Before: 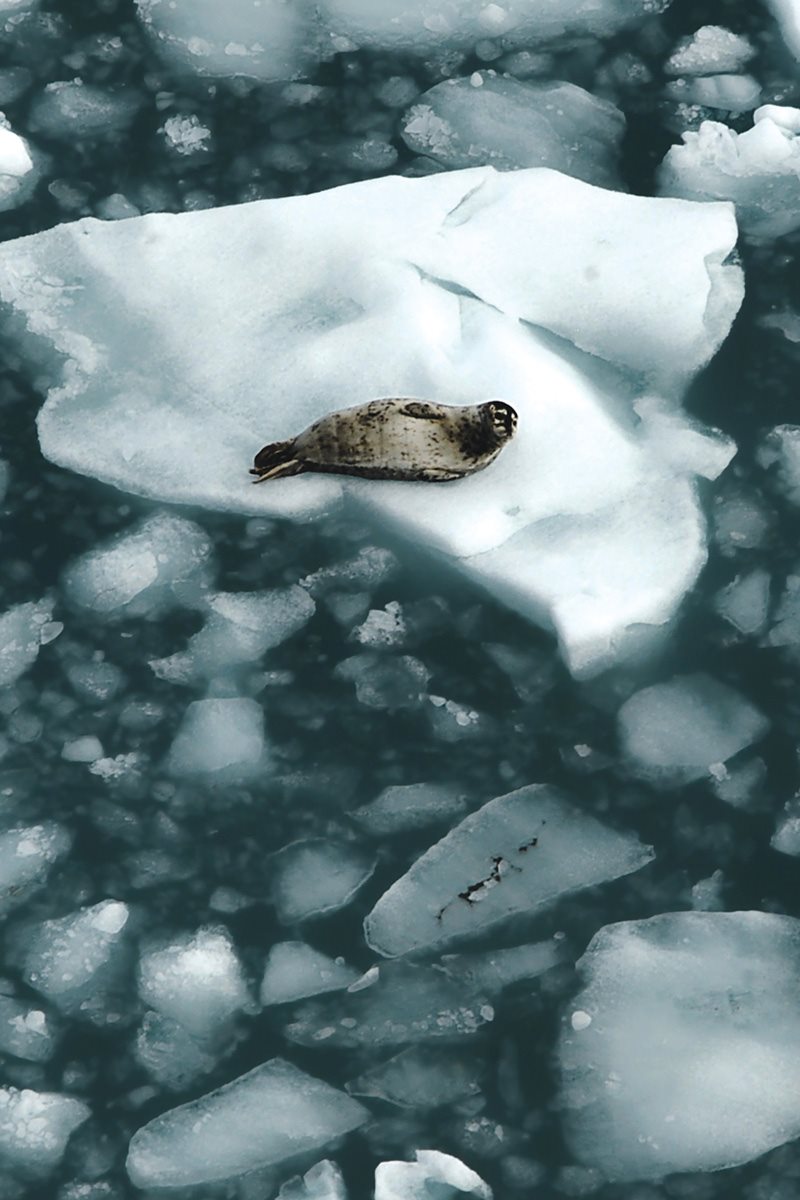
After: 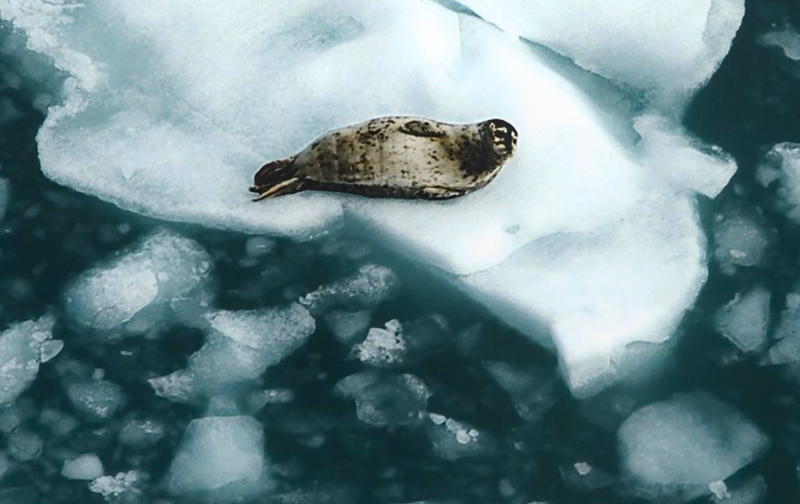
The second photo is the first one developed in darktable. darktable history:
crop and rotate: top 23.539%, bottom 34.411%
contrast brightness saturation: contrast 0.175, saturation 0.301
local contrast: detail 110%
